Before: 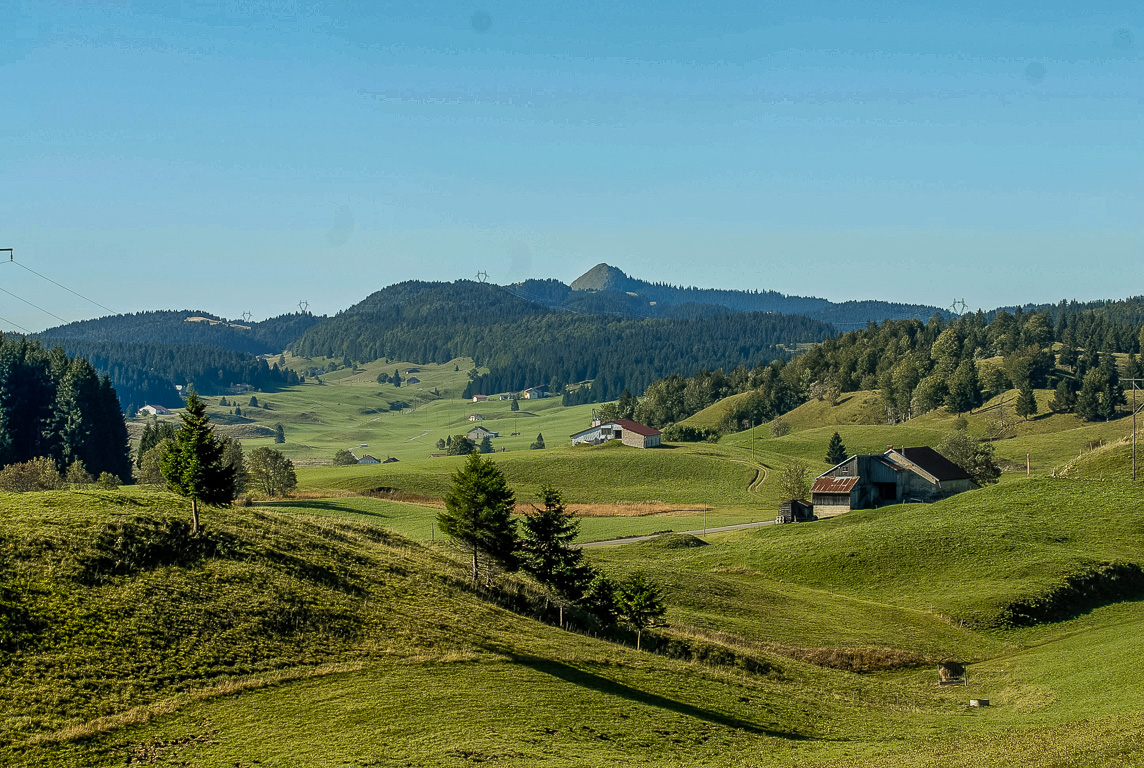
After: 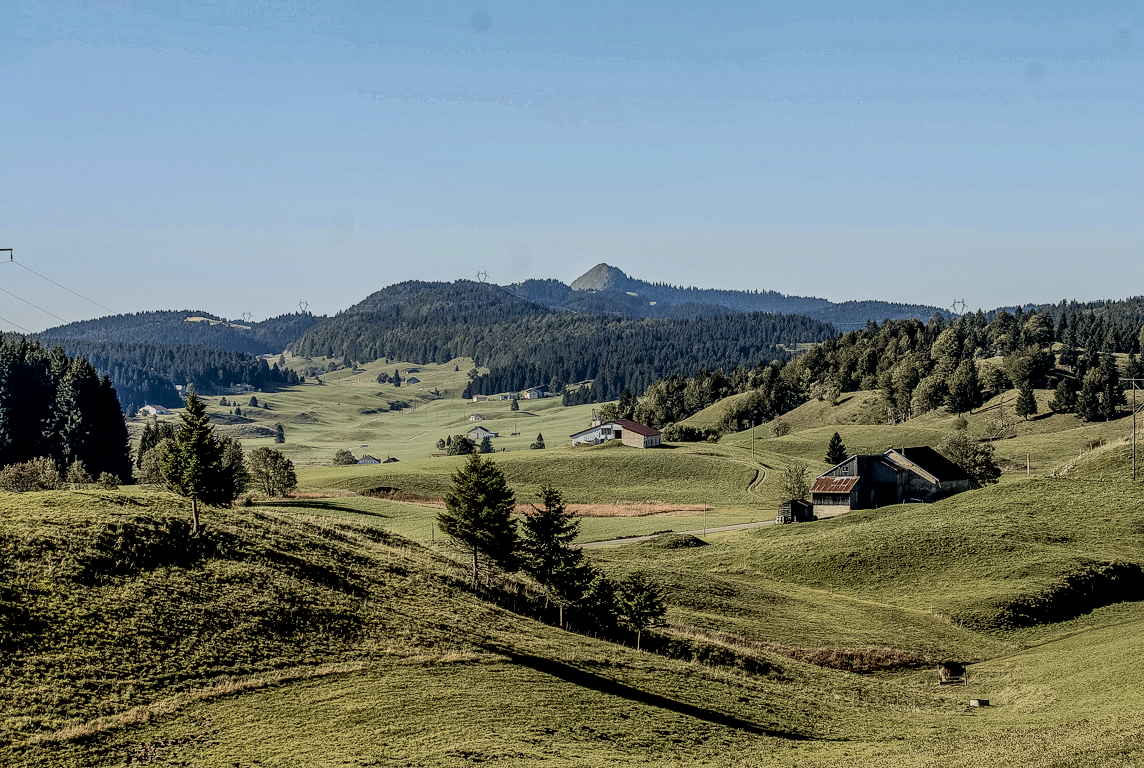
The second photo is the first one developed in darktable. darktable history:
exposure: compensate exposure bias true, compensate highlight preservation false
filmic rgb: black relative exposure -7.65 EV, white relative exposure 4.56 EV, hardness 3.61, color science v6 (2022)
local contrast: on, module defaults
tone curve: curves: ch0 [(0, 0) (0.105, 0.044) (0.195, 0.128) (0.283, 0.283) (0.384, 0.404) (0.485, 0.531) (0.635, 0.7) (0.832, 0.858) (1, 0.977)]; ch1 [(0, 0) (0.161, 0.092) (0.35, 0.33) (0.379, 0.401) (0.448, 0.478) (0.498, 0.503) (0.531, 0.537) (0.586, 0.563) (0.687, 0.648) (1, 1)]; ch2 [(0, 0) (0.359, 0.372) (0.437, 0.437) (0.483, 0.484) (0.53, 0.515) (0.556, 0.553) (0.635, 0.589) (1, 1)], color space Lab, independent channels, preserve colors none
